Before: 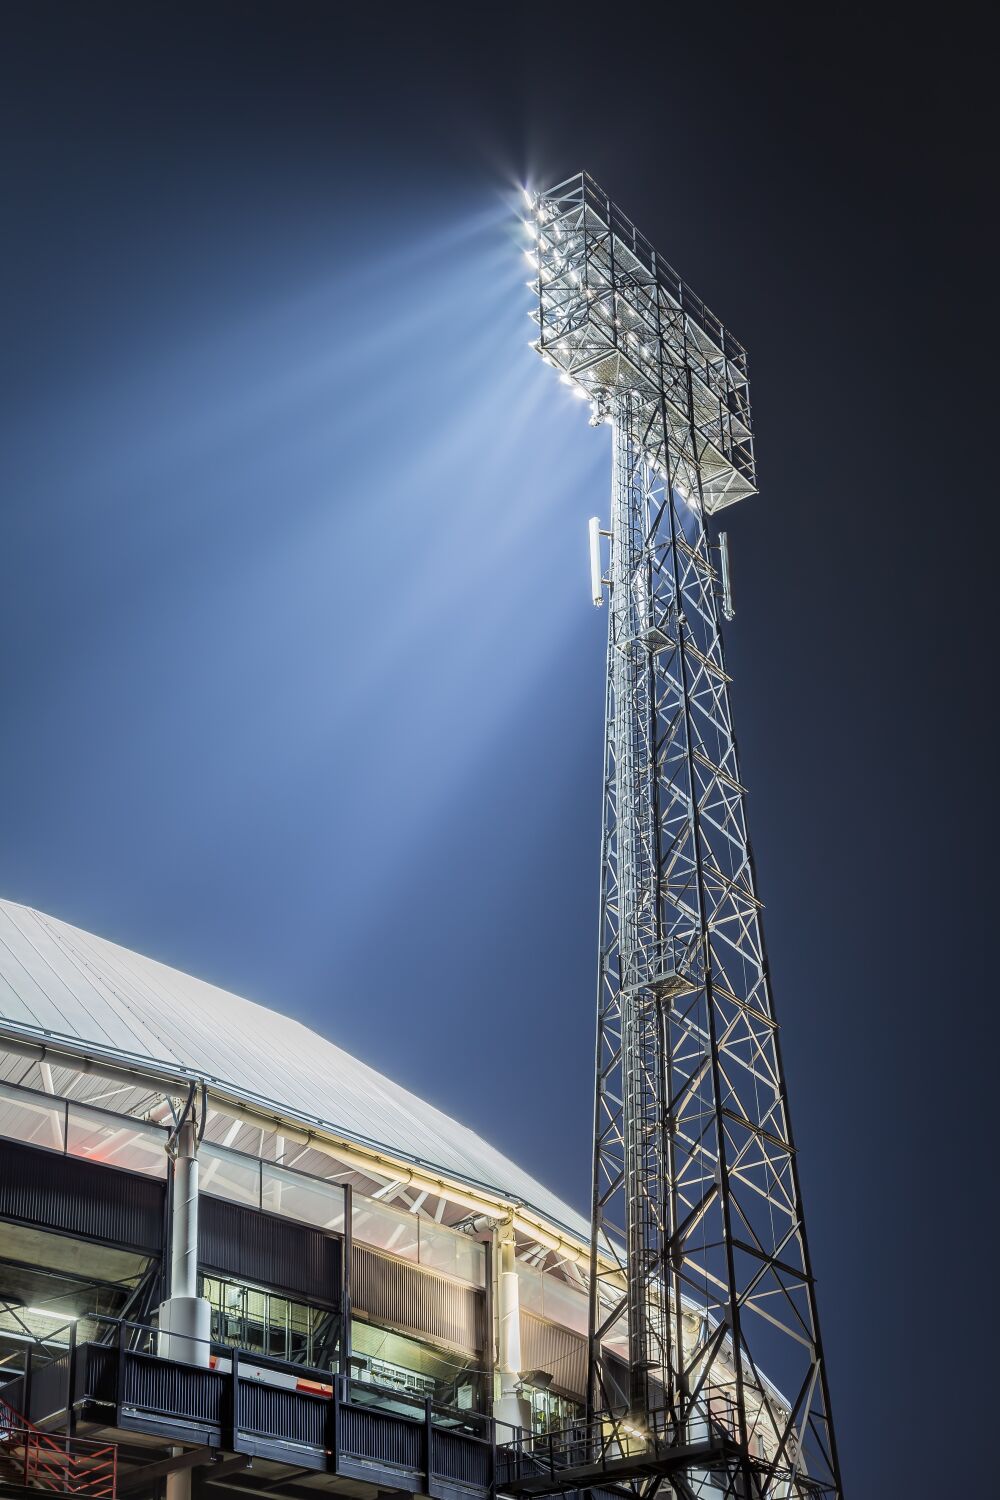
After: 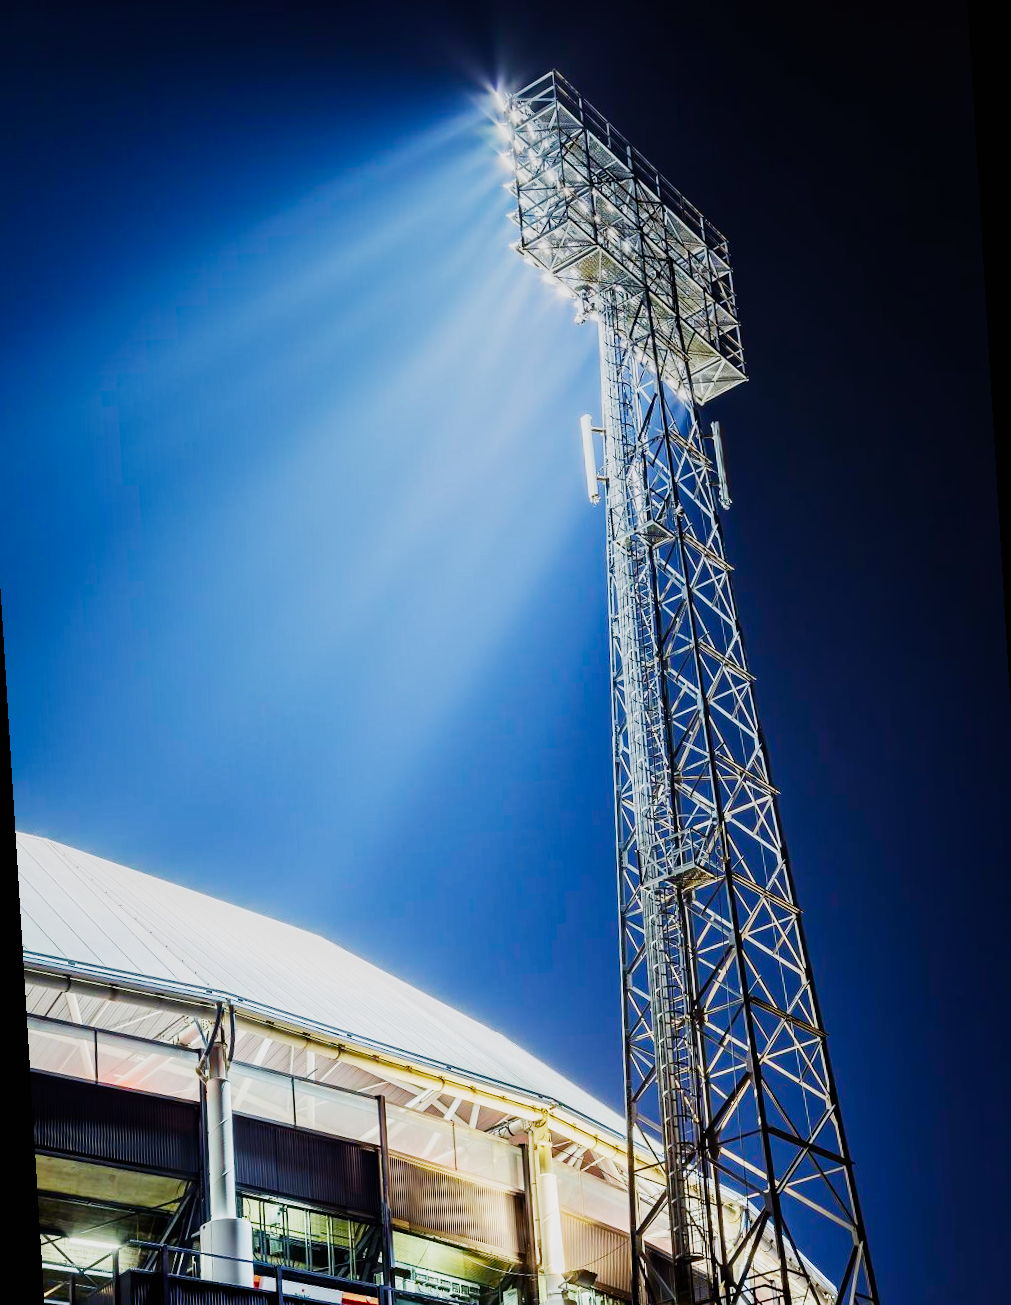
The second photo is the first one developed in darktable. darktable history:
color balance rgb: perceptual saturation grading › global saturation 20%, perceptual saturation grading › highlights -25%, perceptual saturation grading › shadows 25%, global vibrance 50%
exposure: black level correction 0, exposure 0.5 EV, compensate exposure bias true, compensate highlight preservation false
tone equalizer: on, module defaults
graduated density: rotation -0.352°, offset 57.64
rotate and perspective: rotation -3.52°, crop left 0.036, crop right 0.964, crop top 0.081, crop bottom 0.919
sigmoid: contrast 1.81, skew -0.21, preserve hue 0%, red attenuation 0.1, red rotation 0.035, green attenuation 0.1, green rotation -0.017, blue attenuation 0.15, blue rotation -0.052, base primaries Rec2020
